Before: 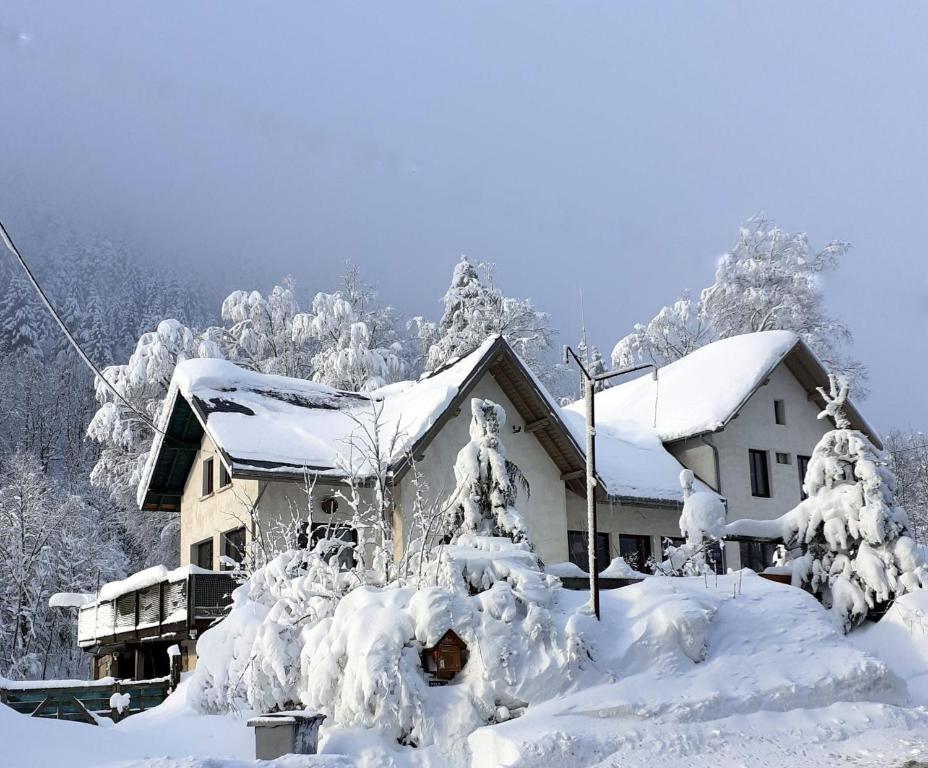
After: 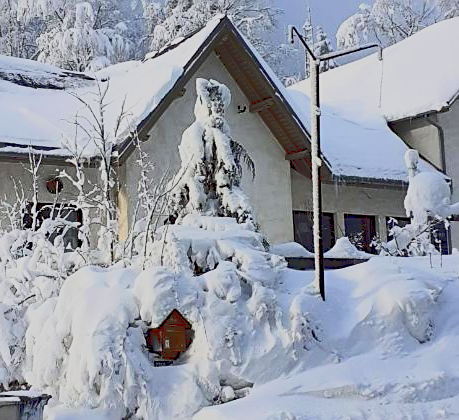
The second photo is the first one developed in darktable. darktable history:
crop: left 29.672%, top 41.786%, right 20.851%, bottom 3.487%
color balance: lift [1, 1, 0.999, 1.001], gamma [1, 1.003, 1.005, 0.995], gain [1, 0.992, 0.988, 1.012], contrast 5%, output saturation 110%
sharpen: on, module defaults
tone curve: curves: ch0 [(0, 0.148) (0.191, 0.225) (0.712, 0.695) (0.864, 0.797) (1, 0.839)]
rotate and perspective: automatic cropping off
